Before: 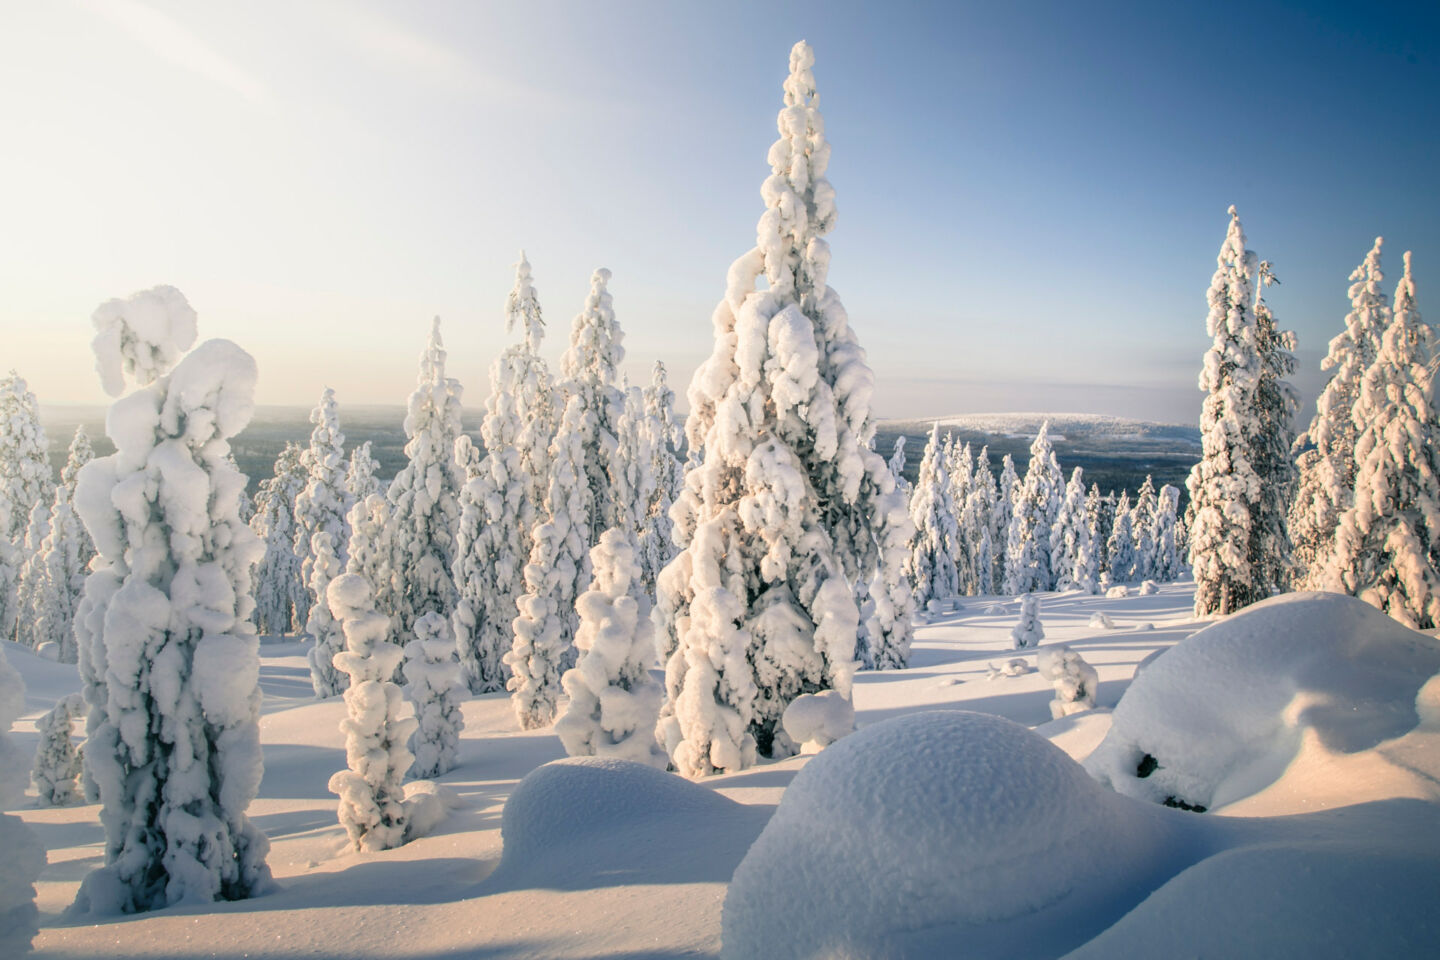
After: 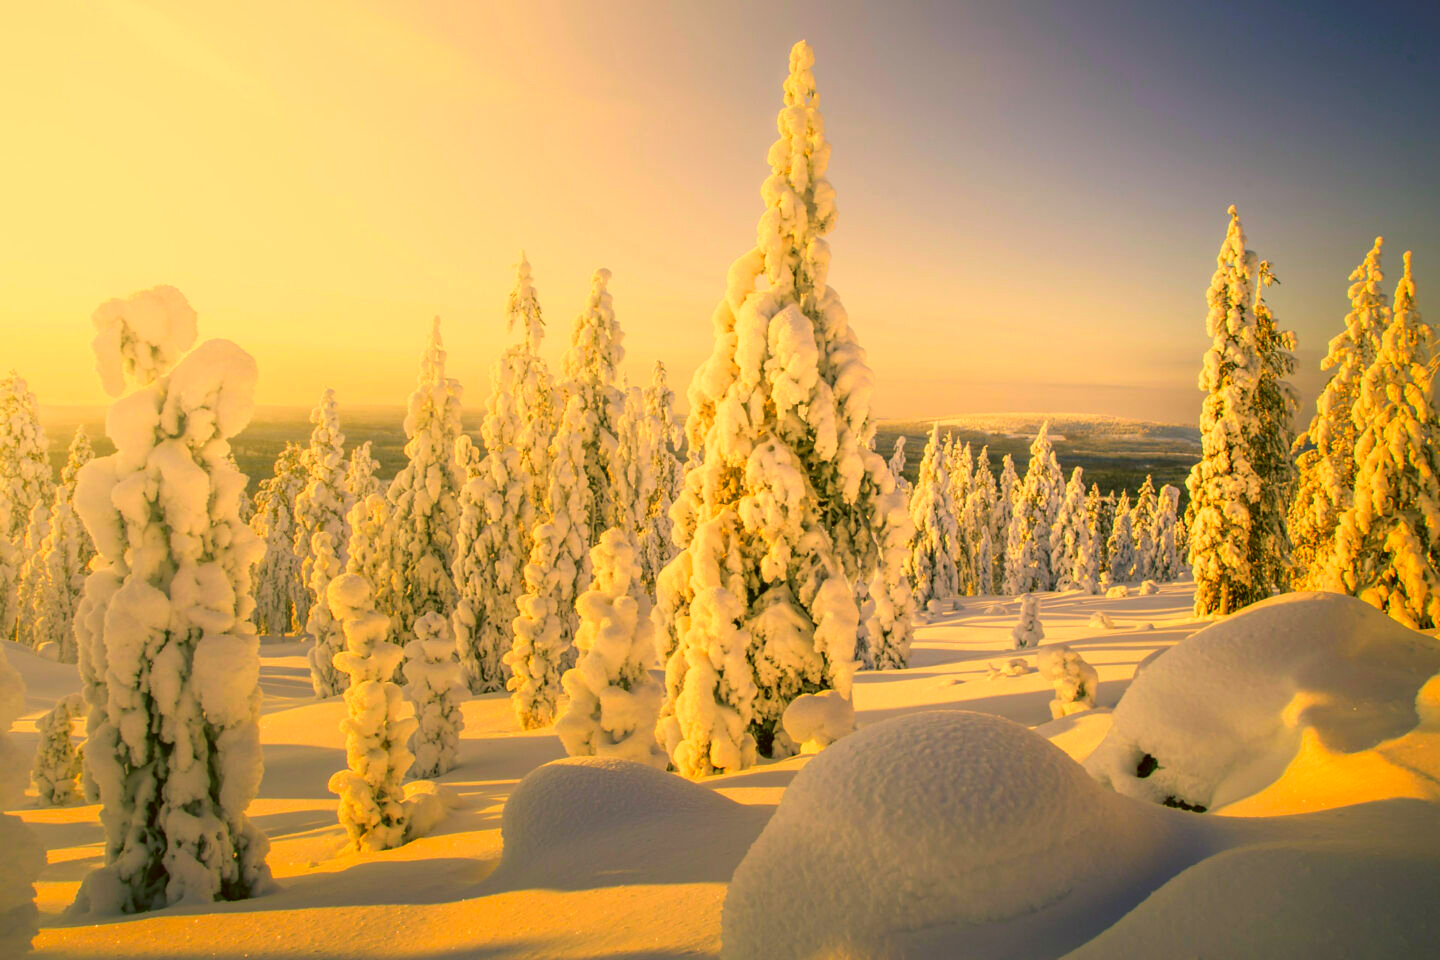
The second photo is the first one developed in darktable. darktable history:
color correction: highlights a* 10.74, highlights b* 30.71, shadows a* 2.58, shadows b* 18.21, saturation 1.75
